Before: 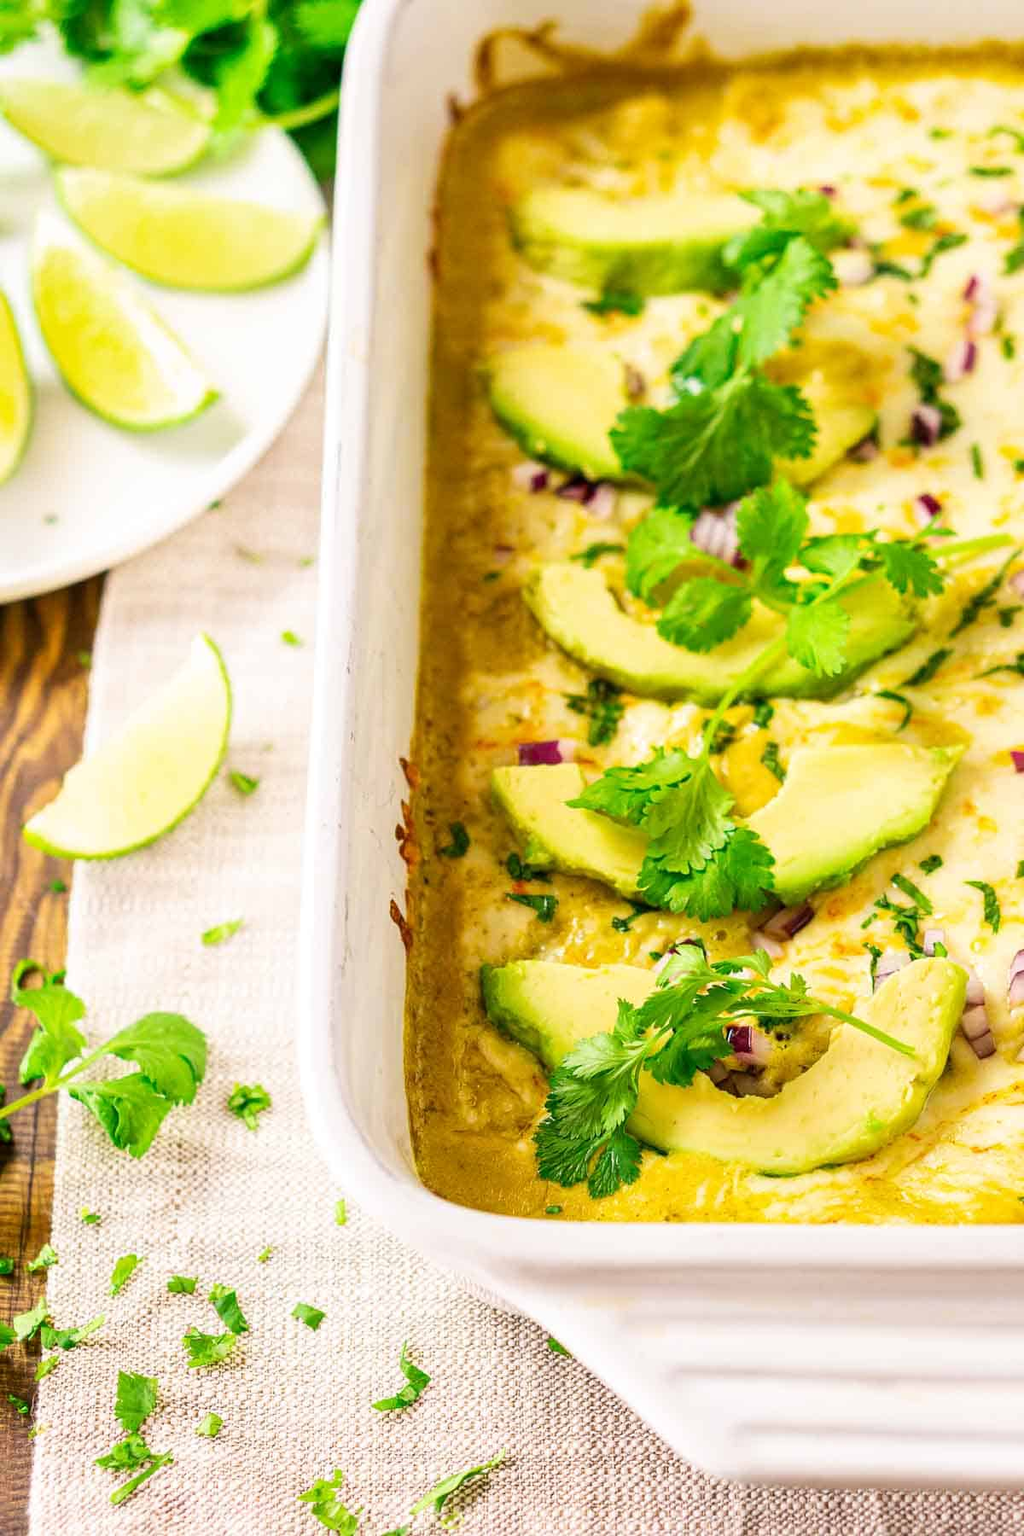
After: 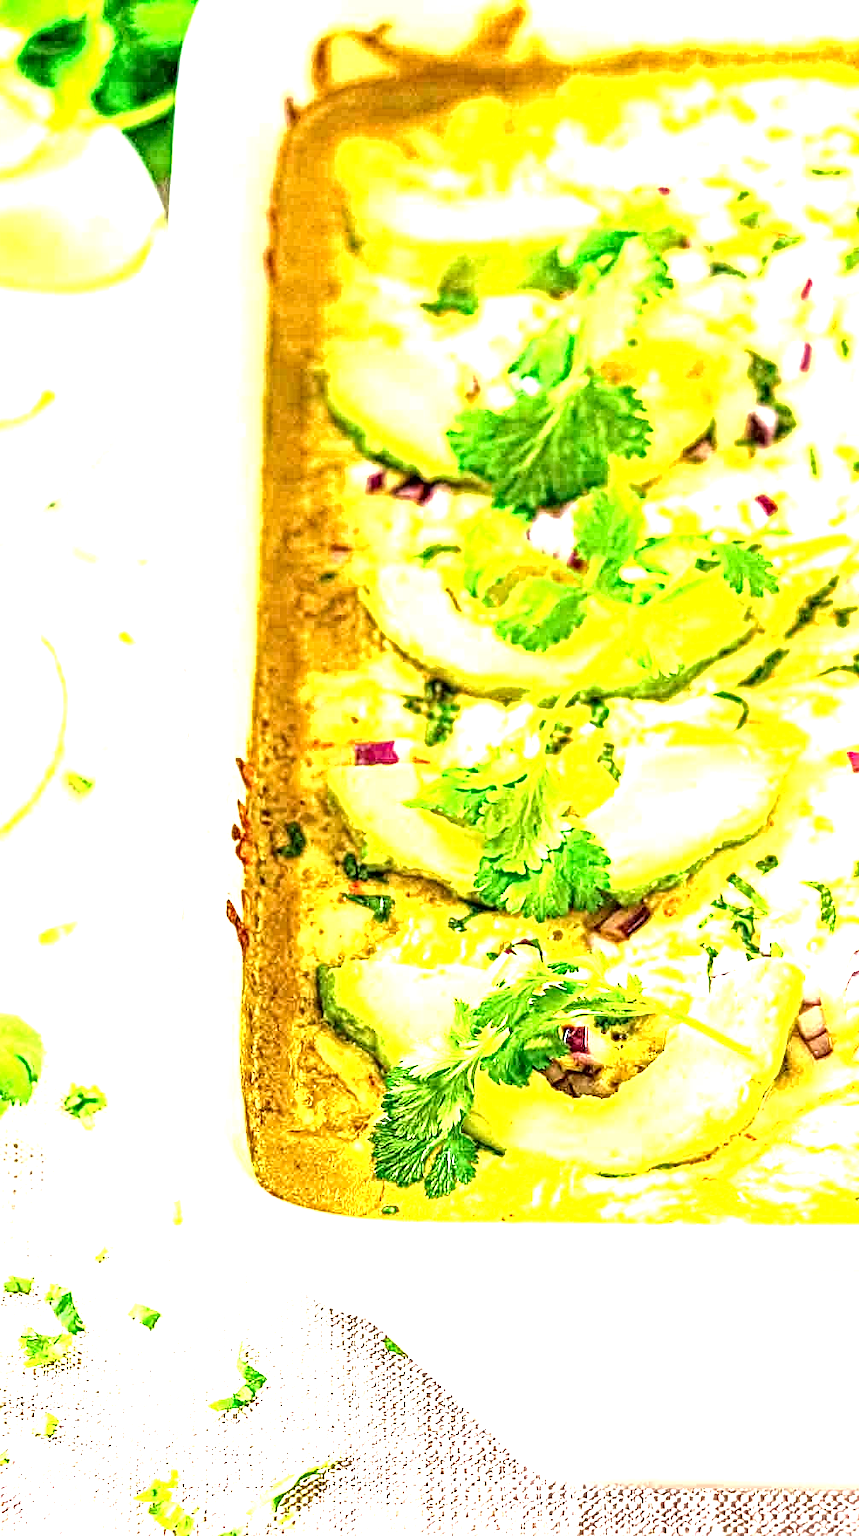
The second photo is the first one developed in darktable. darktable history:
exposure: black level correction 0.001, exposure 1.129 EV, compensate exposure bias true, compensate highlight preservation false
local contrast: mode bilateral grid, contrast 21, coarseness 3, detail 300%, midtone range 0.2
tone equalizer: -8 EV -0.449 EV, -7 EV -0.391 EV, -6 EV -0.349 EV, -5 EV -0.213 EV, -3 EV 0.23 EV, -2 EV 0.325 EV, -1 EV 0.397 EV, +0 EV 0.391 EV
crop: left 16.071%
